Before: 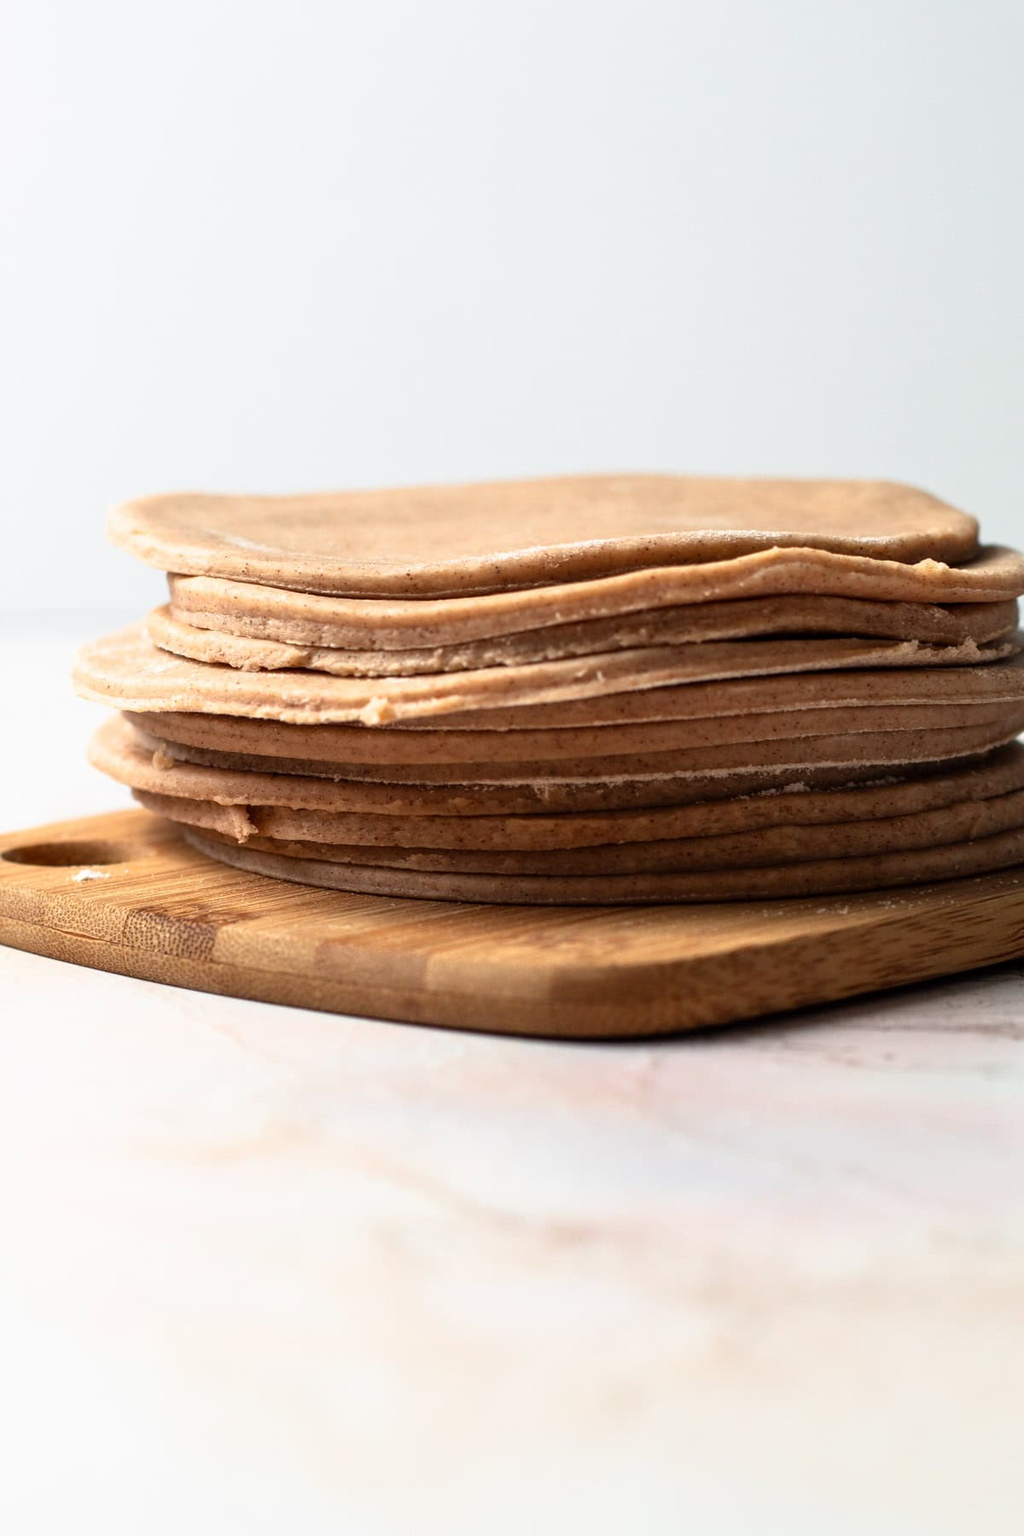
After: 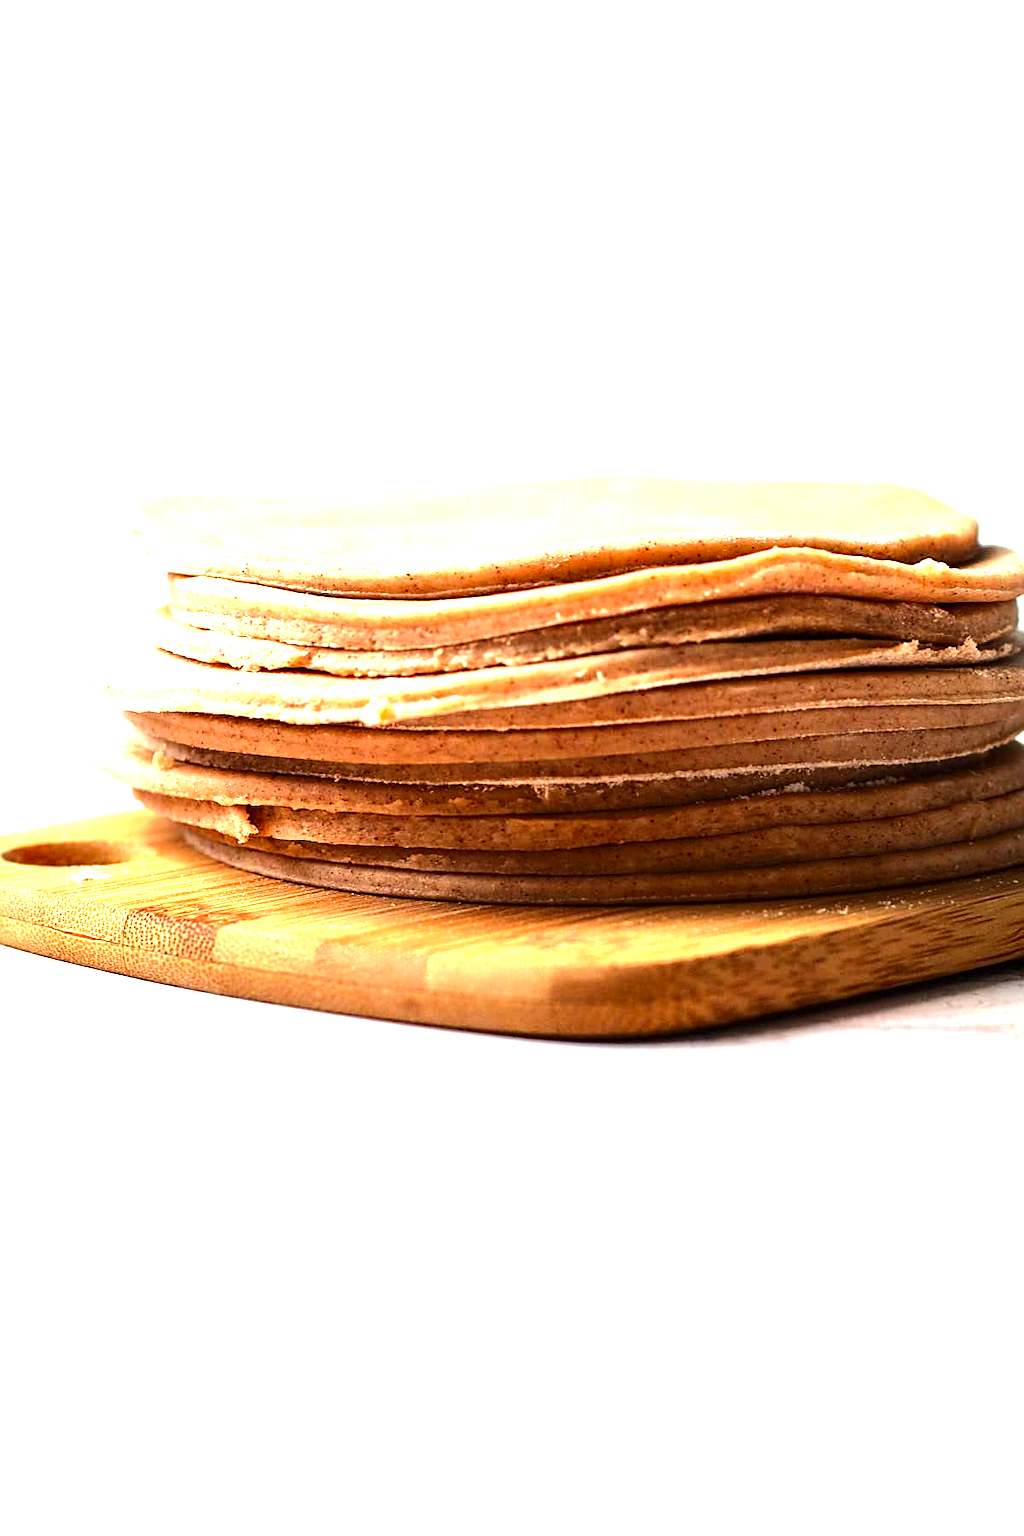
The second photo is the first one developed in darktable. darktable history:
tone equalizer: -8 EV 0.001 EV, -7 EV -0.002 EV, -6 EV 0.002 EV, -5 EV -0.03 EV, -4 EV -0.116 EV, -3 EV -0.169 EV, -2 EV 0.24 EV, -1 EV 0.702 EV, +0 EV 0.493 EV
exposure: black level correction 0, exposure 1 EV, compensate exposure bias true, compensate highlight preservation false
contrast brightness saturation: brightness -0.02, saturation 0.35
sharpen: on, module defaults
